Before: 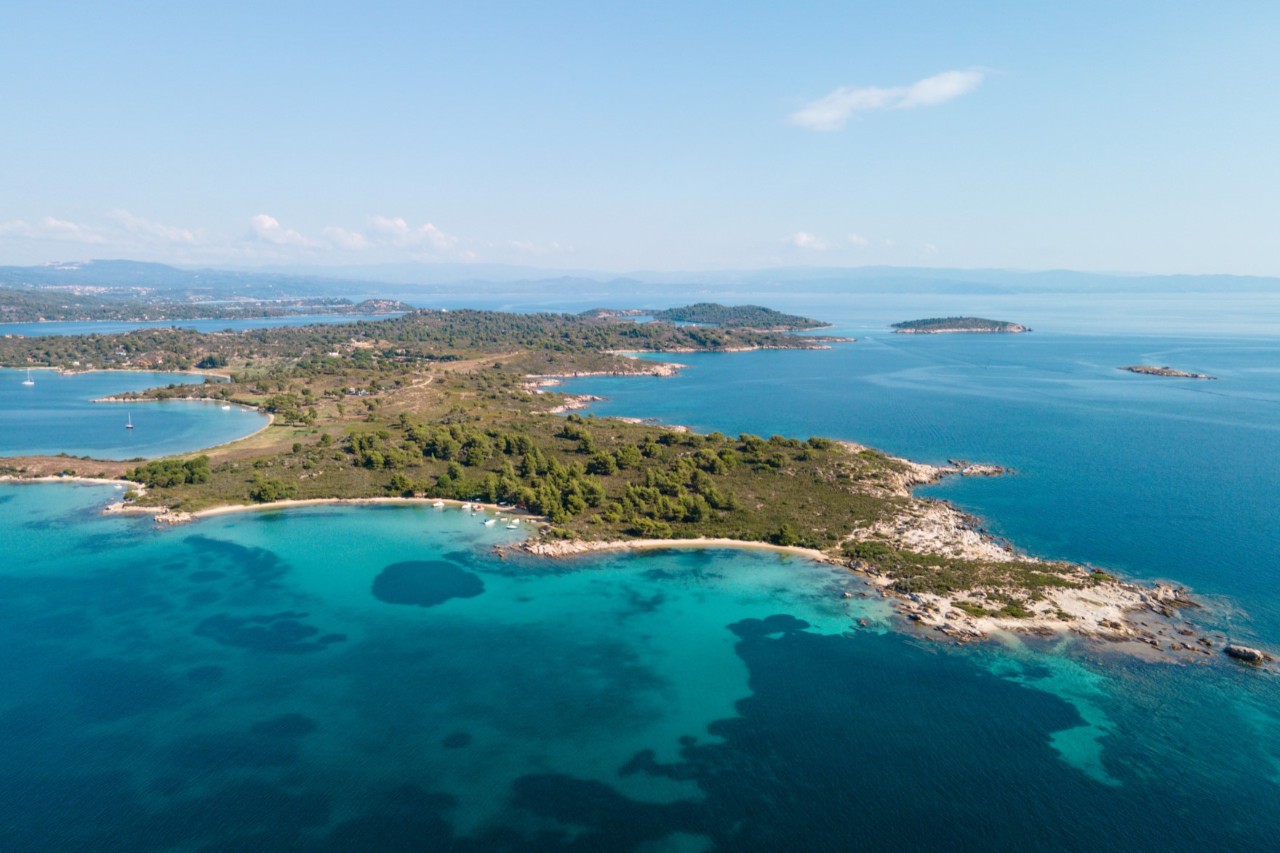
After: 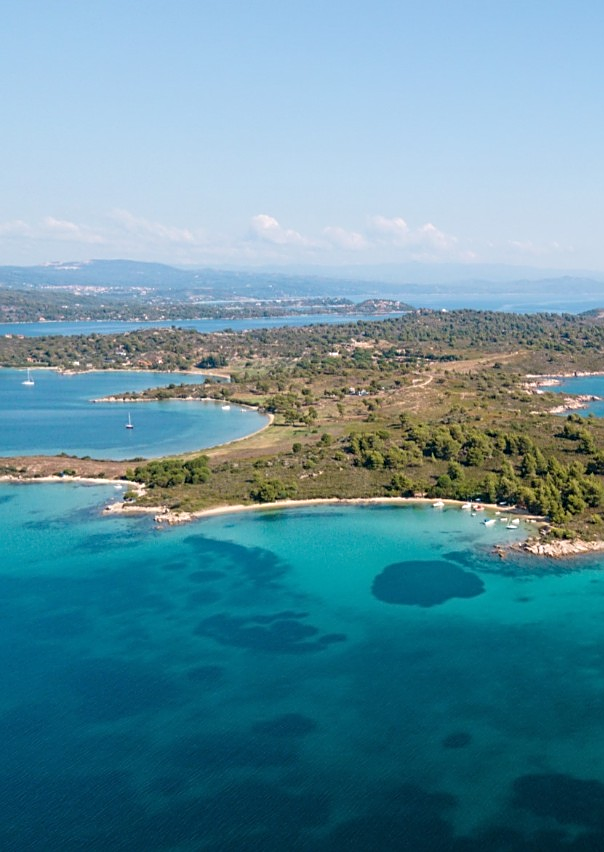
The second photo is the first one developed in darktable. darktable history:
crop and rotate: left 0.044%, top 0%, right 52.748%
sharpen: on, module defaults
